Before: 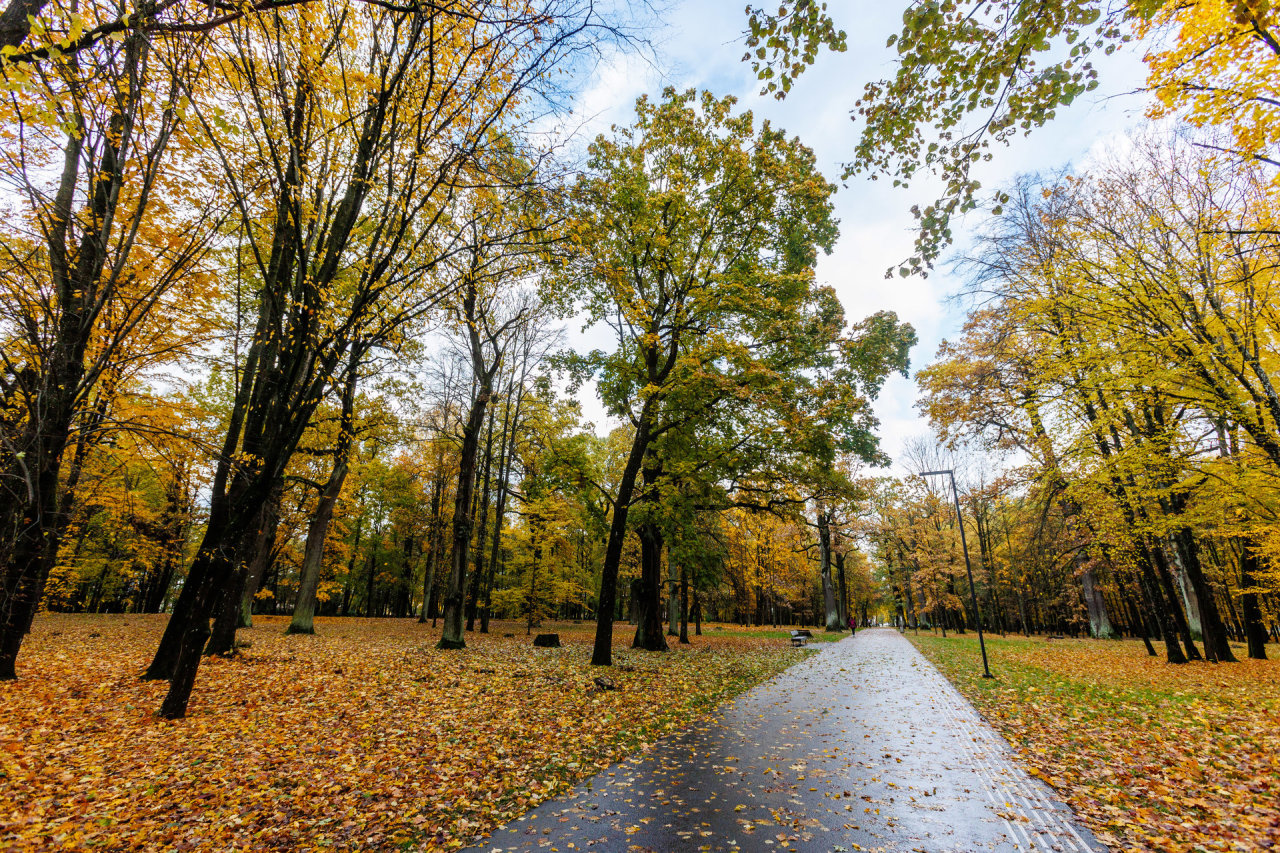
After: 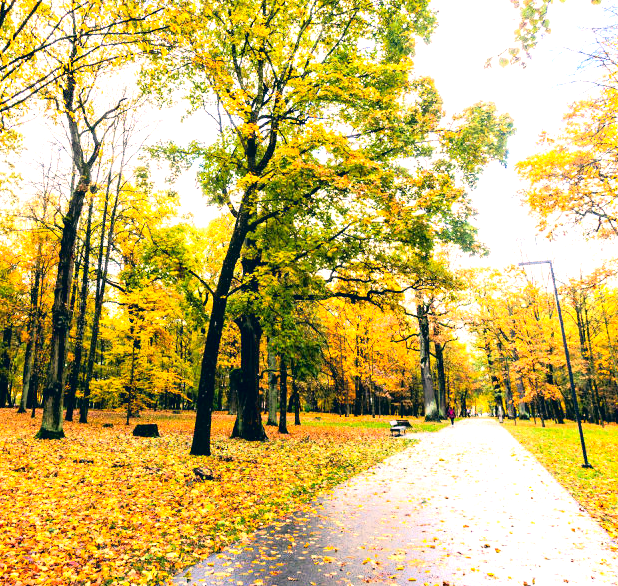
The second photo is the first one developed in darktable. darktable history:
crop: left 31.379%, top 24.658%, right 20.326%, bottom 6.628%
color correction: highlights a* 10.32, highlights b* 14.66, shadows a* -9.59, shadows b* -15.02
tone curve: curves: ch0 [(0, 0) (0.128, 0.068) (0.292, 0.274) (0.46, 0.482) (0.653, 0.717) (0.819, 0.869) (0.998, 0.969)]; ch1 [(0, 0) (0.384, 0.365) (0.463, 0.45) (0.486, 0.486) (0.503, 0.504) (0.517, 0.517) (0.549, 0.572) (0.583, 0.615) (0.672, 0.699) (0.774, 0.817) (1, 1)]; ch2 [(0, 0) (0.374, 0.344) (0.446, 0.443) (0.494, 0.5) (0.527, 0.529) (0.565, 0.591) (0.644, 0.682) (1, 1)], color space Lab, independent channels, preserve colors none
exposure: black level correction 0, exposure 1.741 EV, compensate exposure bias true, compensate highlight preservation false
